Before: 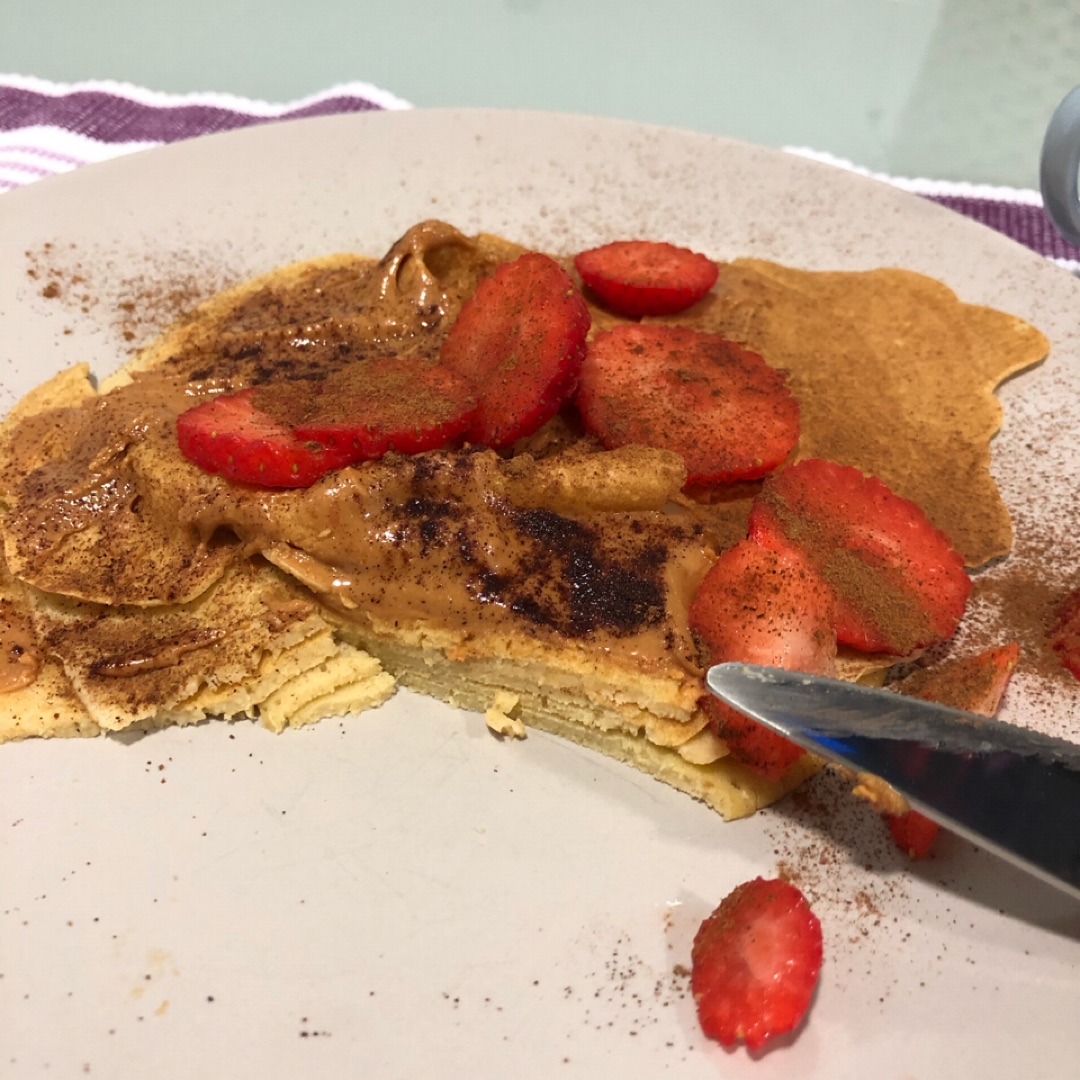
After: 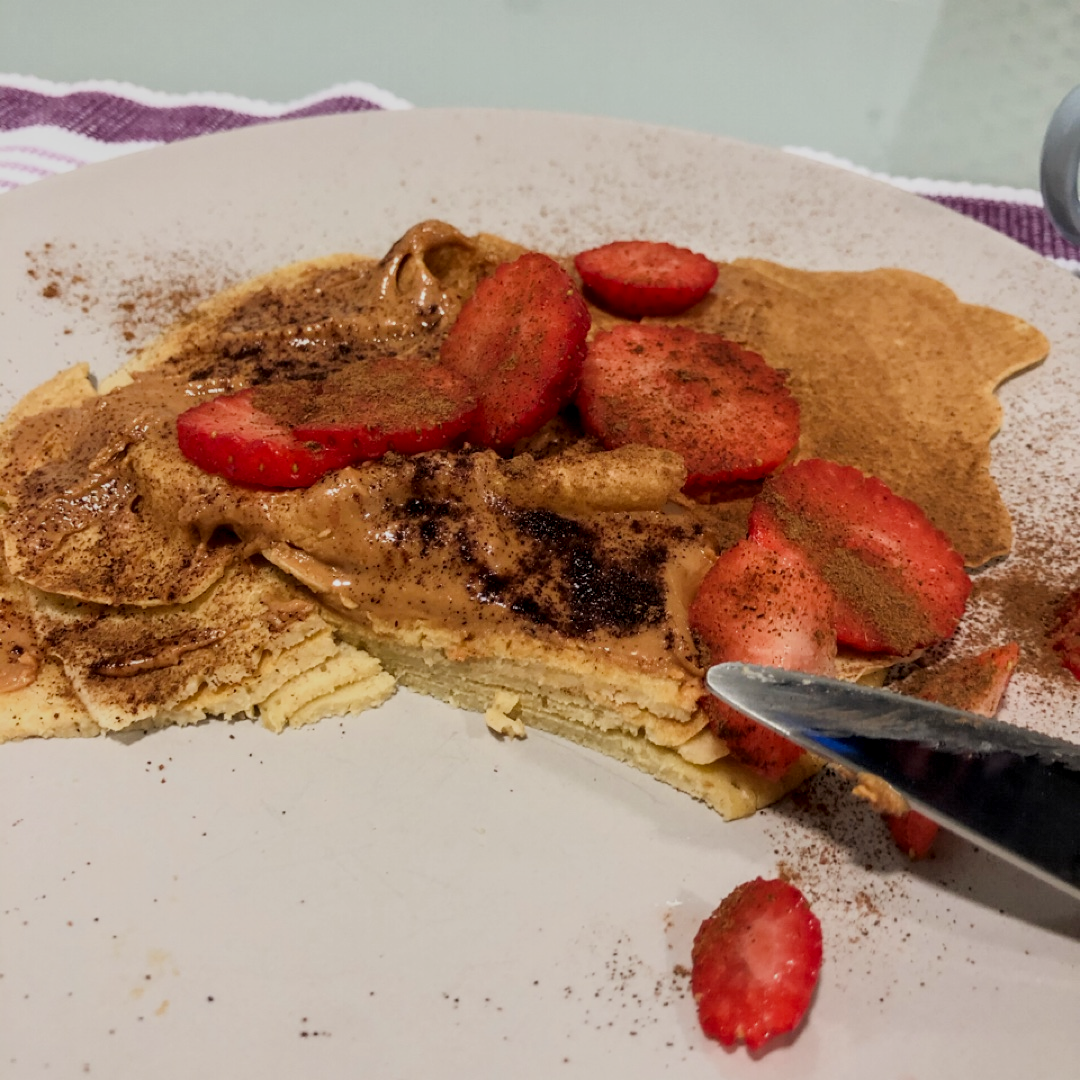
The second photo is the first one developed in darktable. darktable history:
filmic rgb: black relative exposure -7.65 EV, white relative exposure 4.56 EV, hardness 3.61
local contrast: detail 130%
